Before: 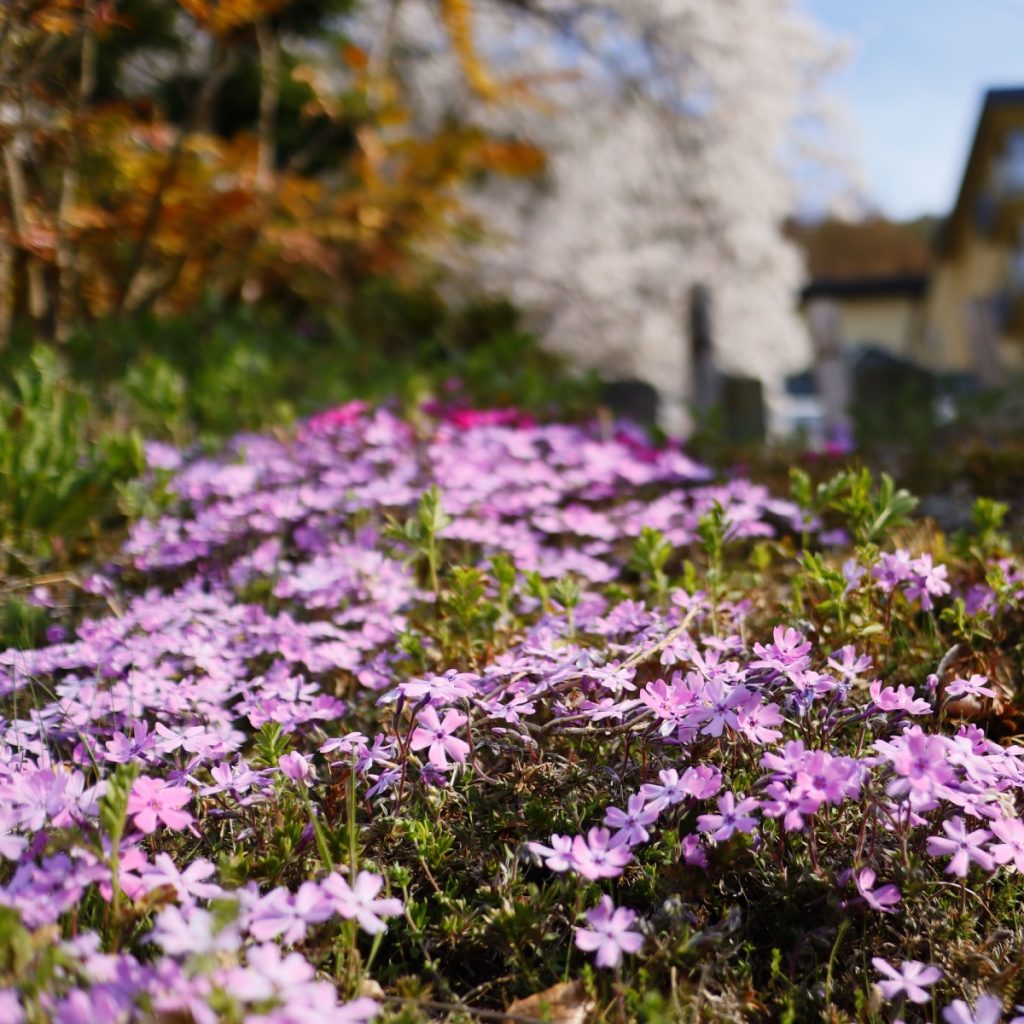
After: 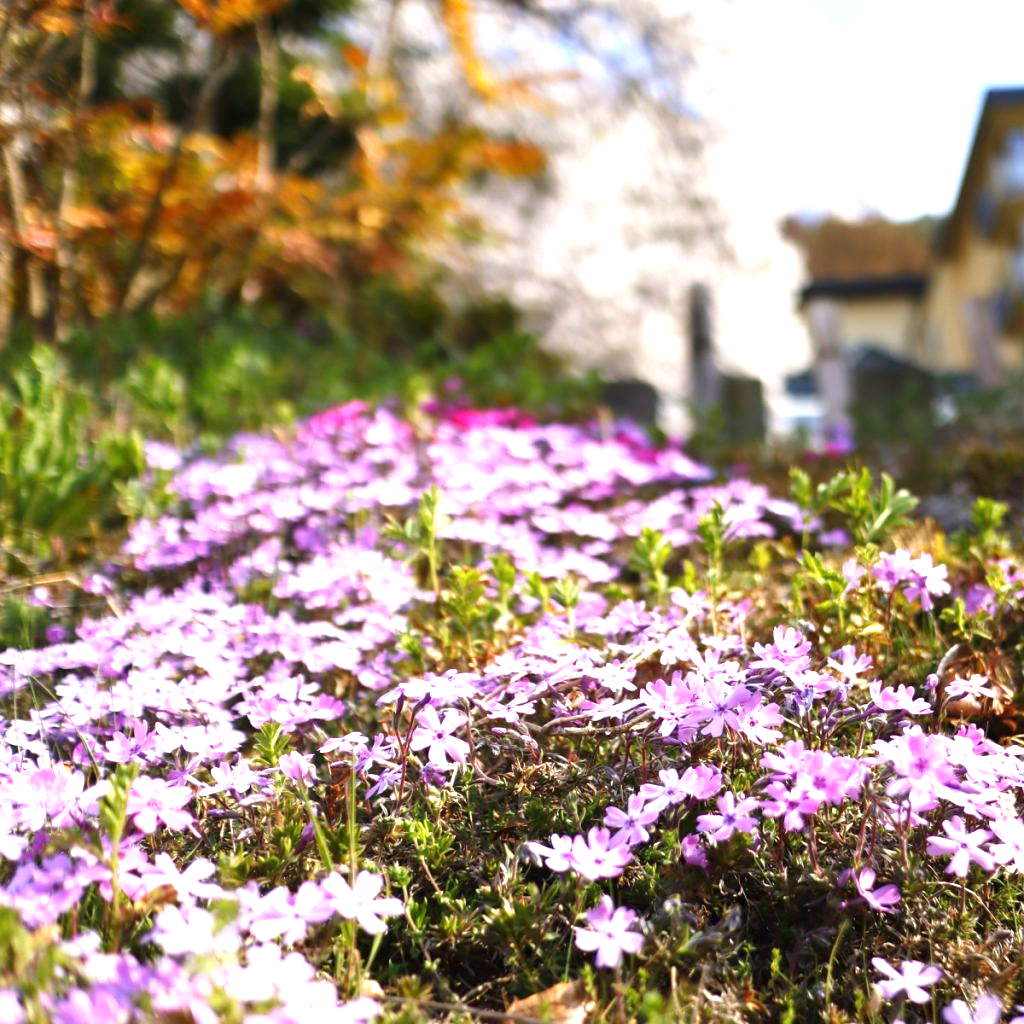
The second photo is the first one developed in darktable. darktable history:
rotate and perspective: automatic cropping original format, crop left 0, crop top 0
exposure: black level correction 0, exposure 1.2 EV, compensate highlight preservation false
